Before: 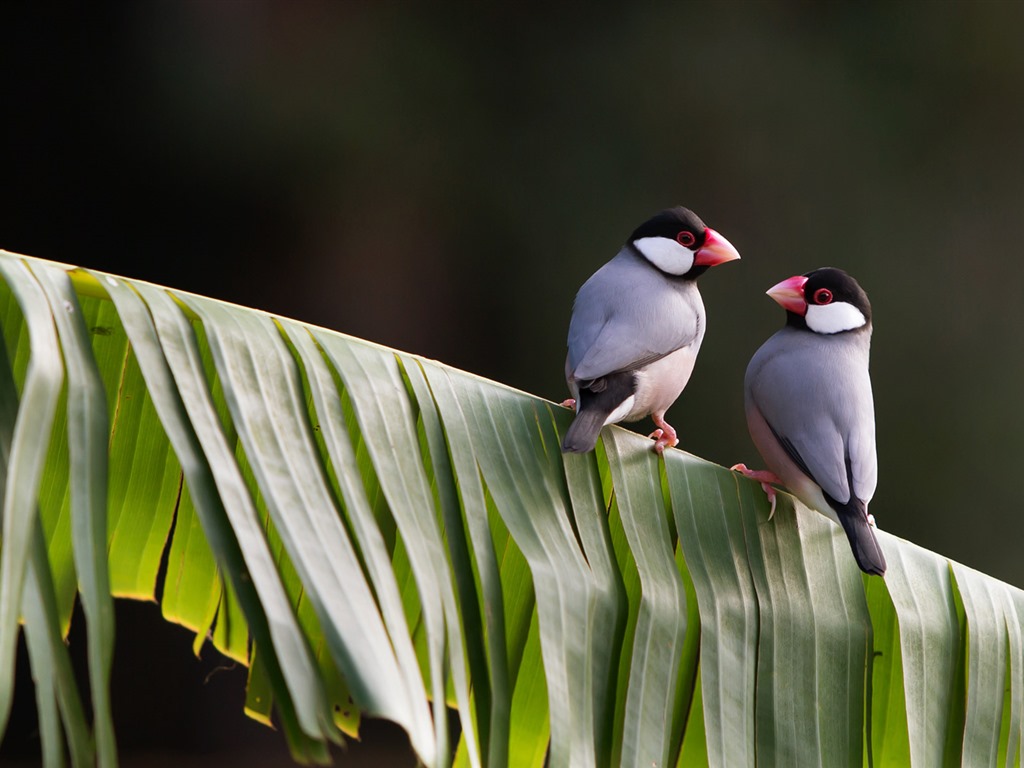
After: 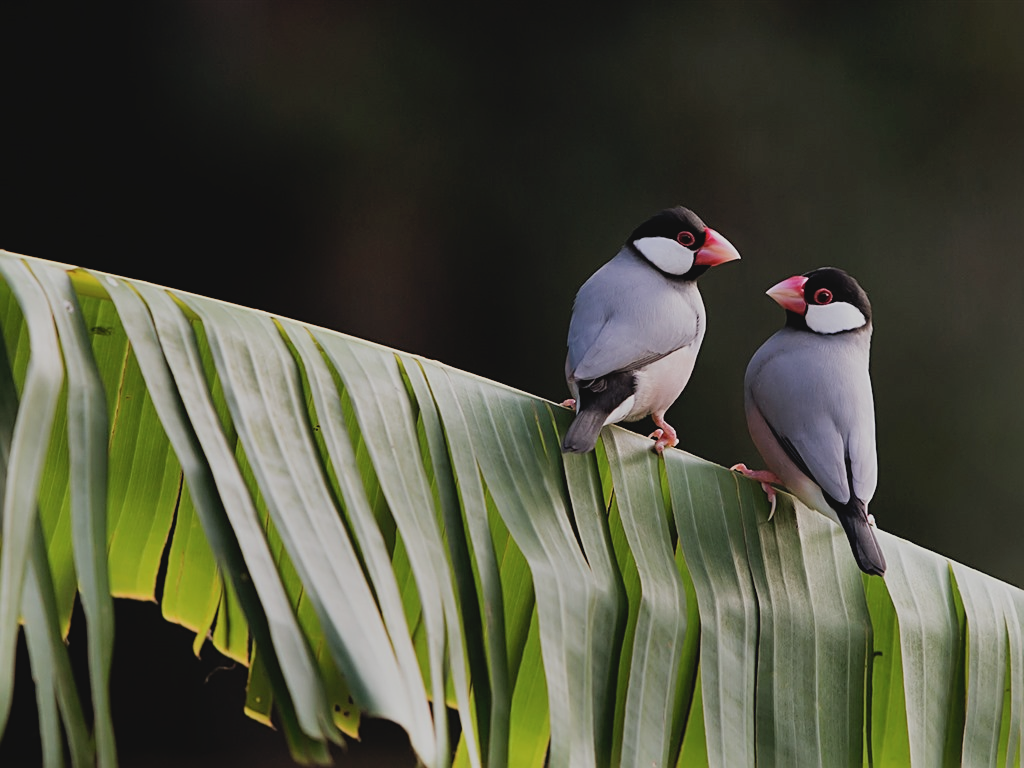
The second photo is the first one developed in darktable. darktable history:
contrast brightness saturation: contrast -0.094, saturation -0.103
filmic rgb: black relative exposure -7.65 EV, white relative exposure 4.56 EV, hardness 3.61
sharpen: on, module defaults
